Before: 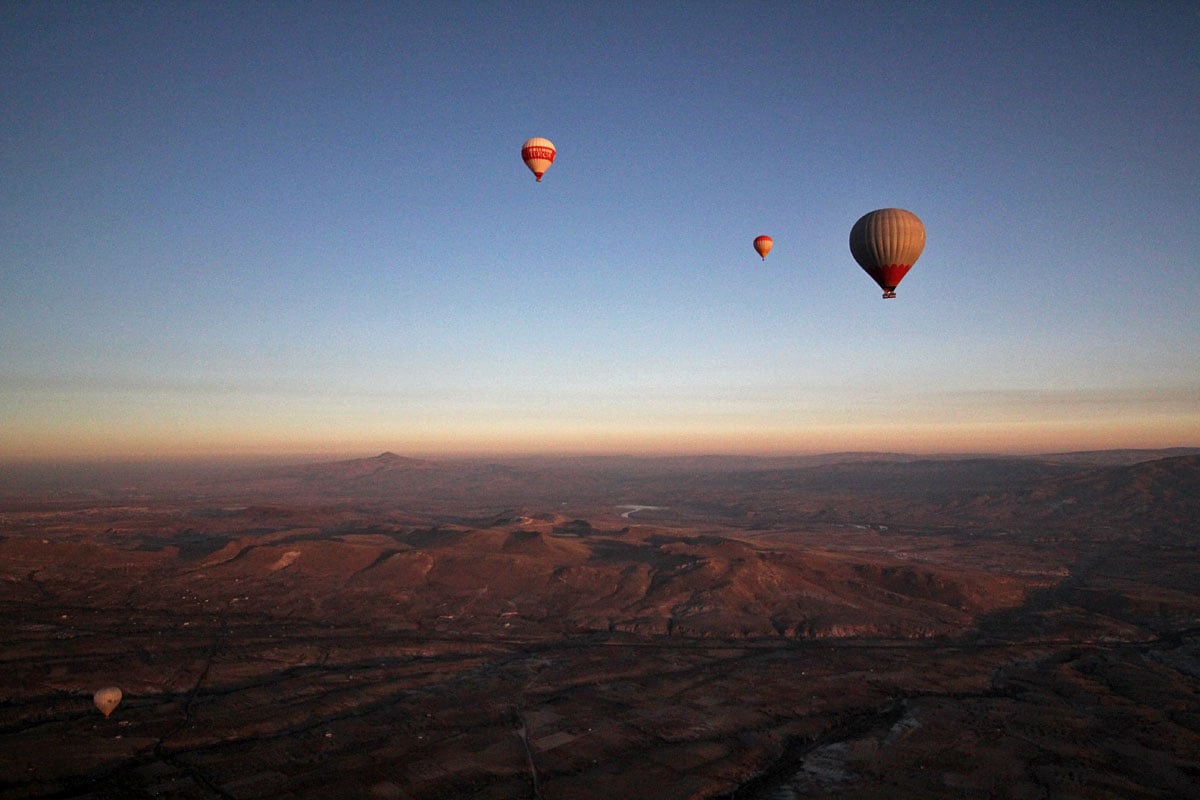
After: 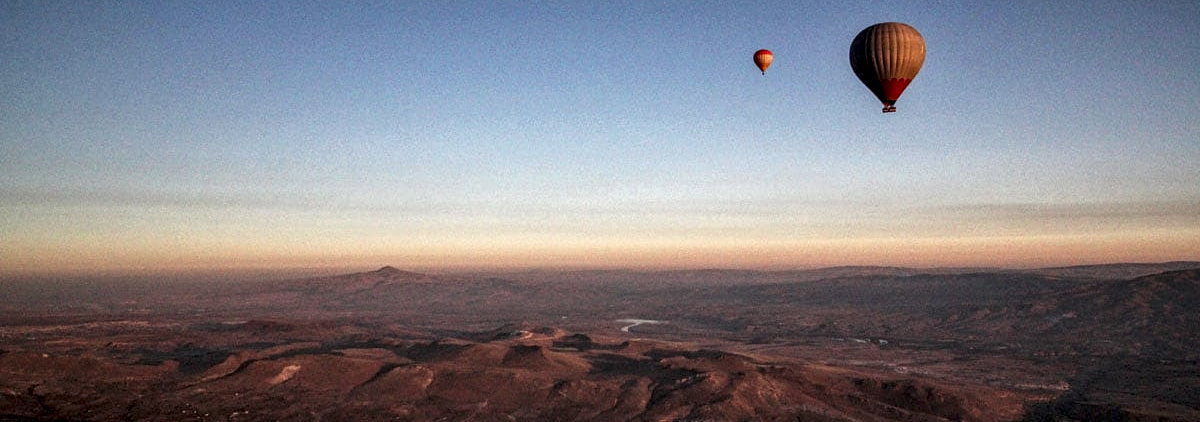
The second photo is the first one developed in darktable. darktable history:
crop and rotate: top 23.35%, bottom 23.828%
local contrast: highlights 6%, shadows 37%, detail 184%, midtone range 0.475
